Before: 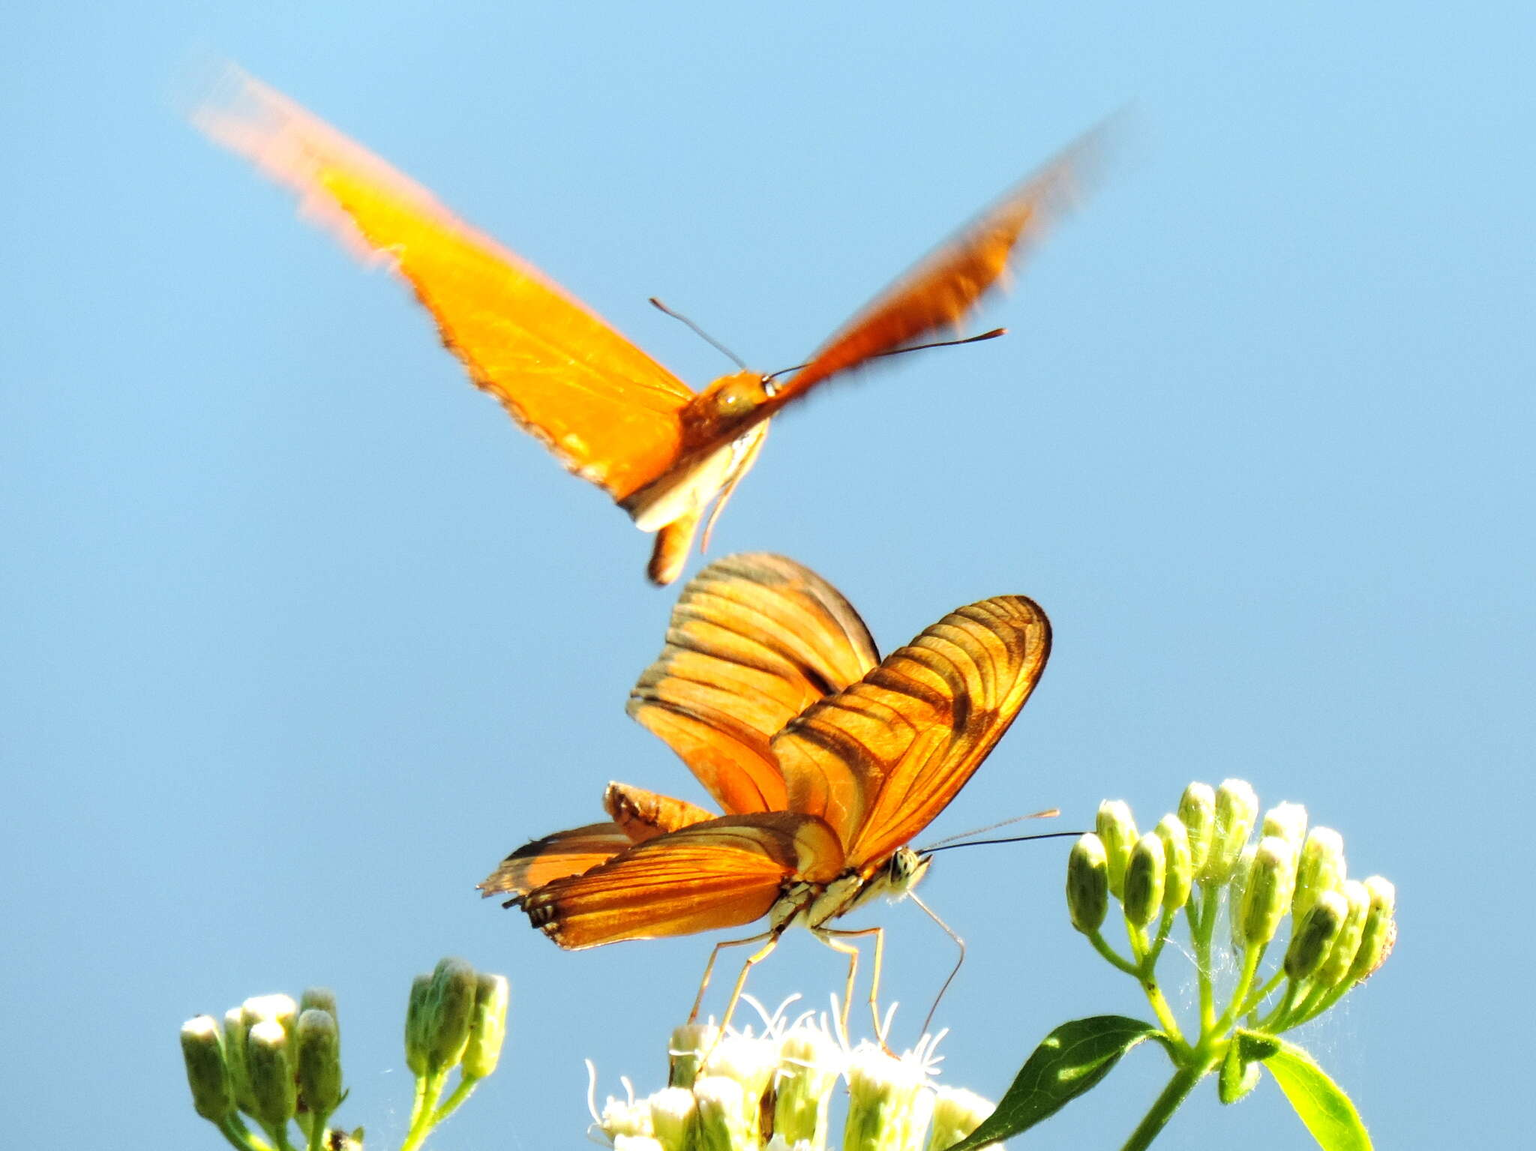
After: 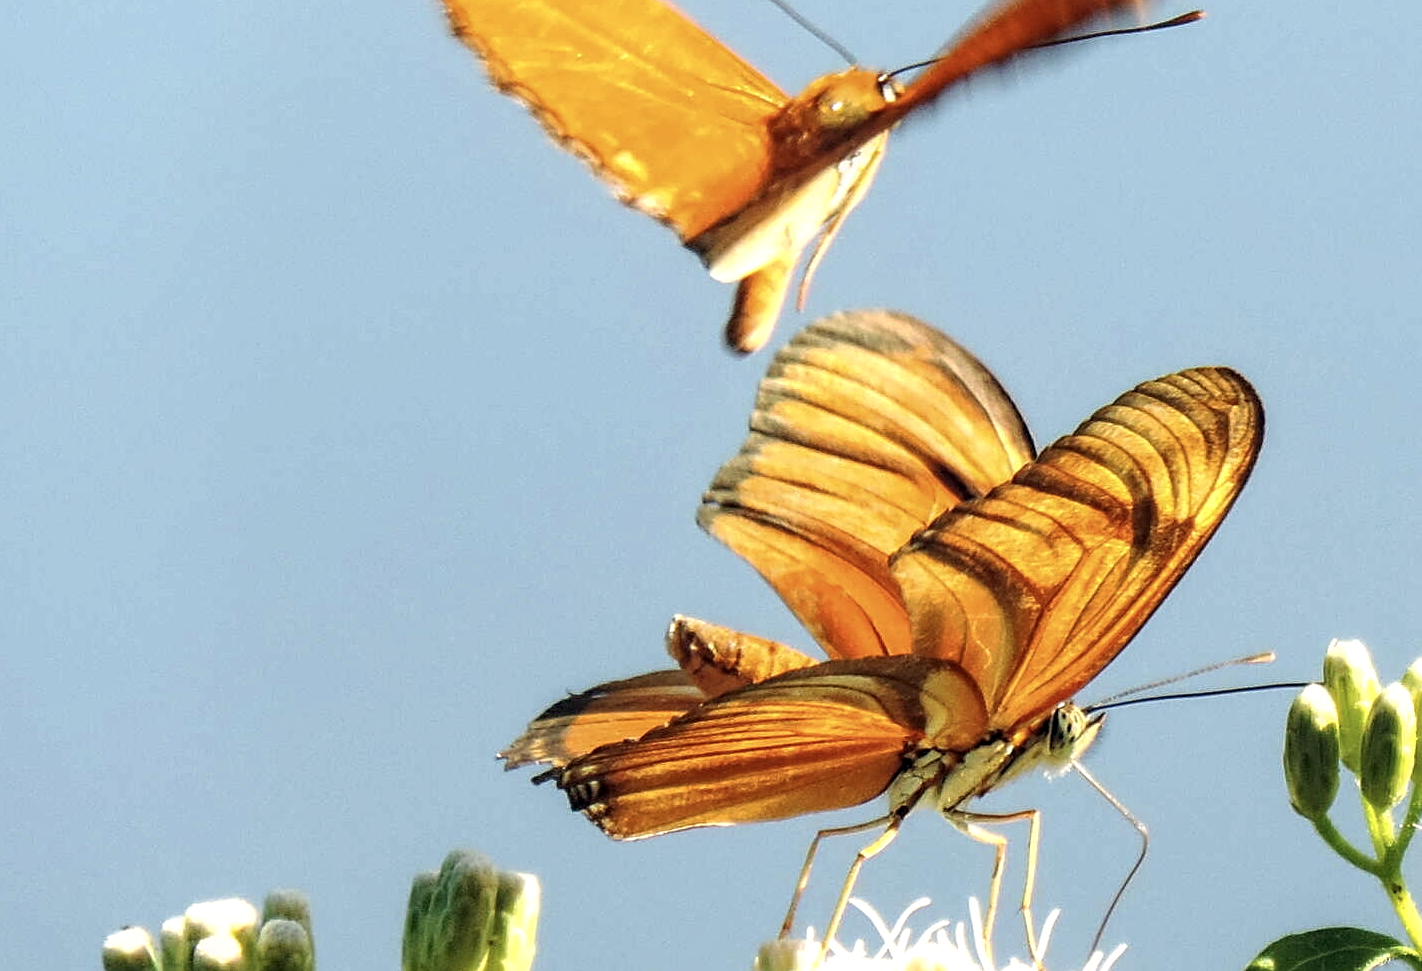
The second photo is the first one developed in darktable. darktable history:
crop: left 6.762%, top 27.873%, right 23.789%, bottom 8.807%
color correction: highlights a* 2.84, highlights b* 5, shadows a* -2.47, shadows b* -4.9, saturation 0.809
sharpen: on, module defaults
local contrast: detail 130%
base curve: curves: ch0 [(0, 0) (0.303, 0.277) (1, 1)]
